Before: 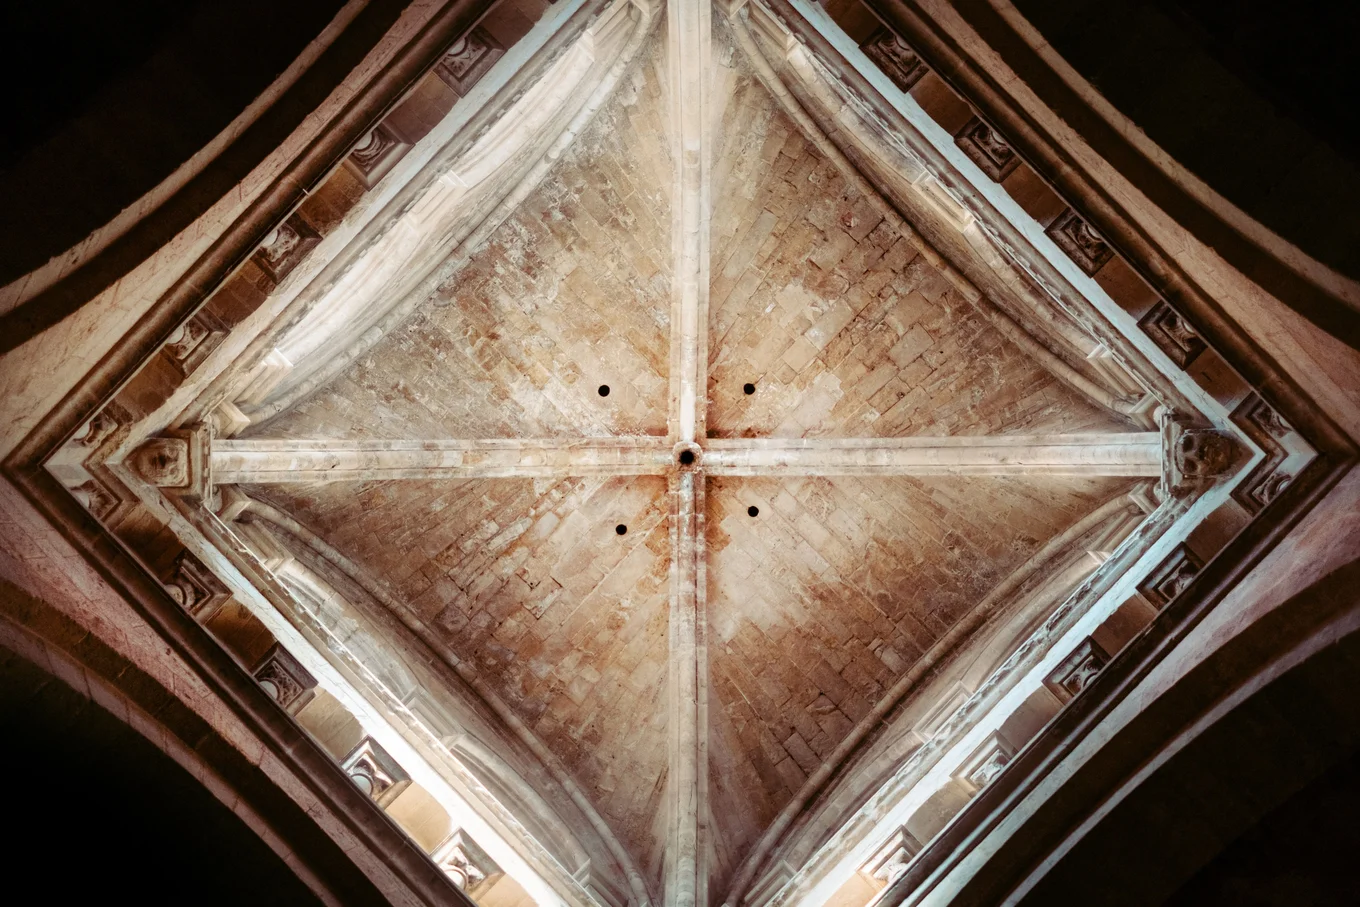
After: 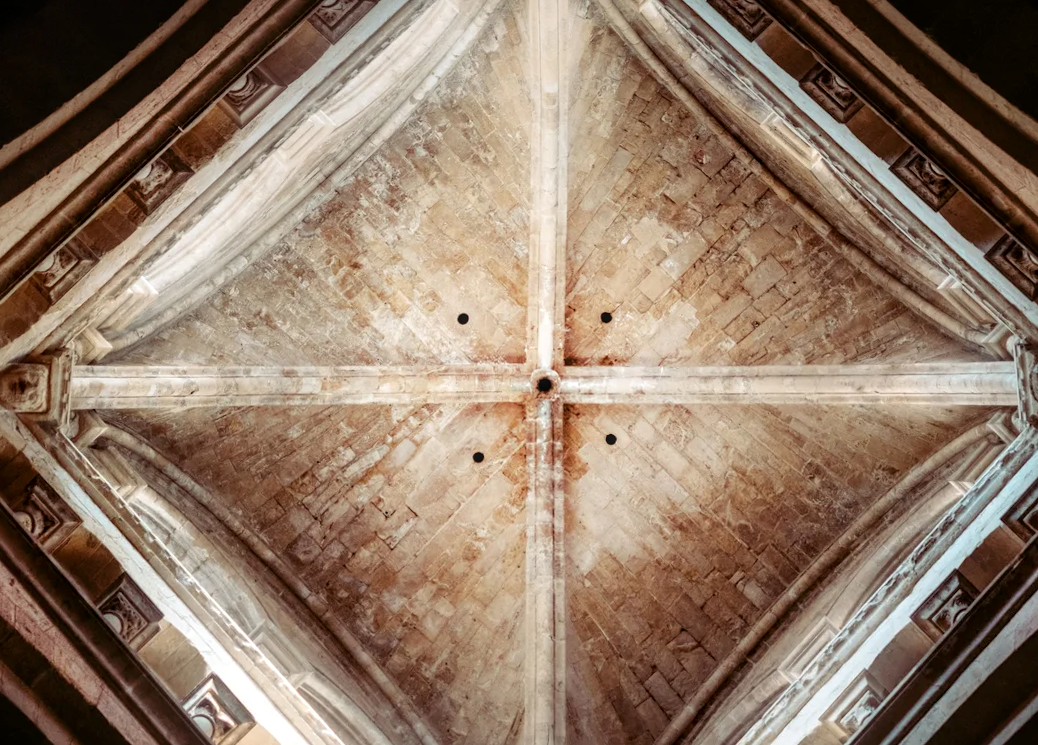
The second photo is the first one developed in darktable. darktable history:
crop and rotate: left 7.196%, top 4.574%, right 10.605%, bottom 13.178%
white balance: emerald 1
rotate and perspective: rotation 0.215°, lens shift (vertical) -0.139, crop left 0.069, crop right 0.939, crop top 0.002, crop bottom 0.996
local contrast: on, module defaults
shadows and highlights: shadows -24.28, highlights 49.77, soften with gaussian
